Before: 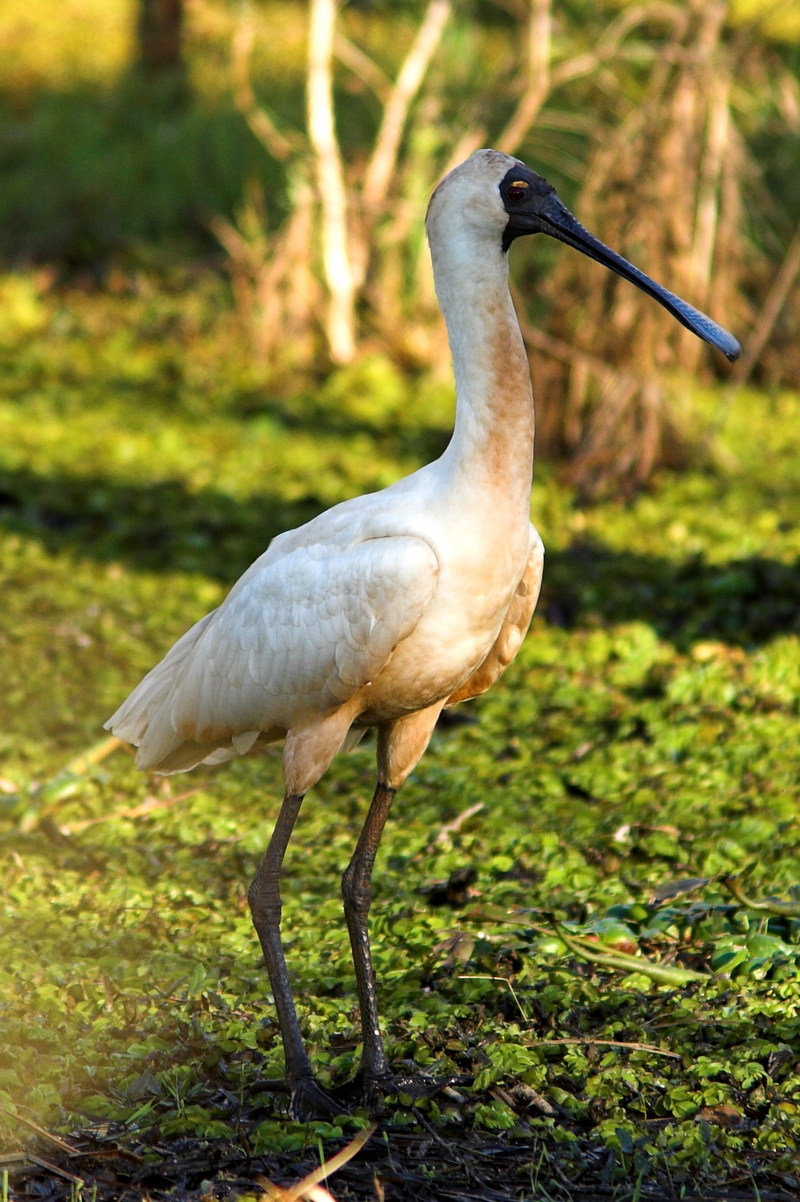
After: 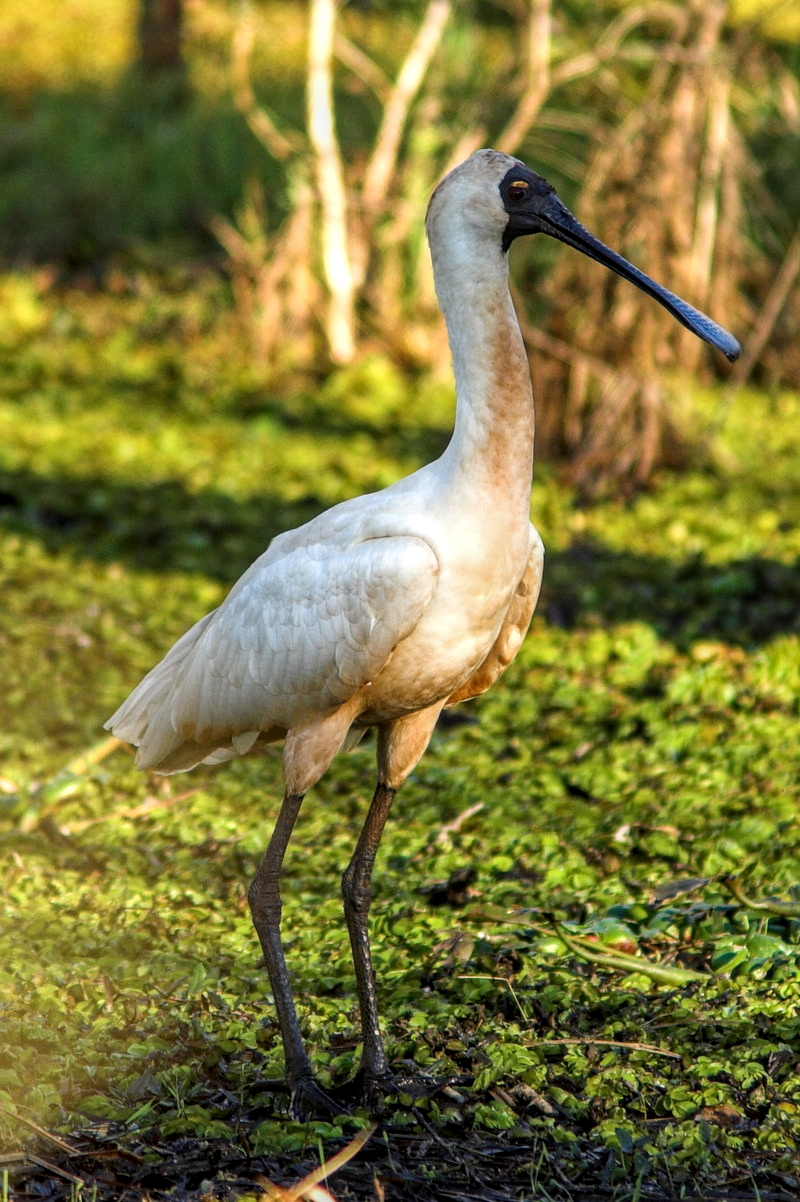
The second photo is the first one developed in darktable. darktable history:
local contrast: highlights 0%, shadows 1%, detail 133%
